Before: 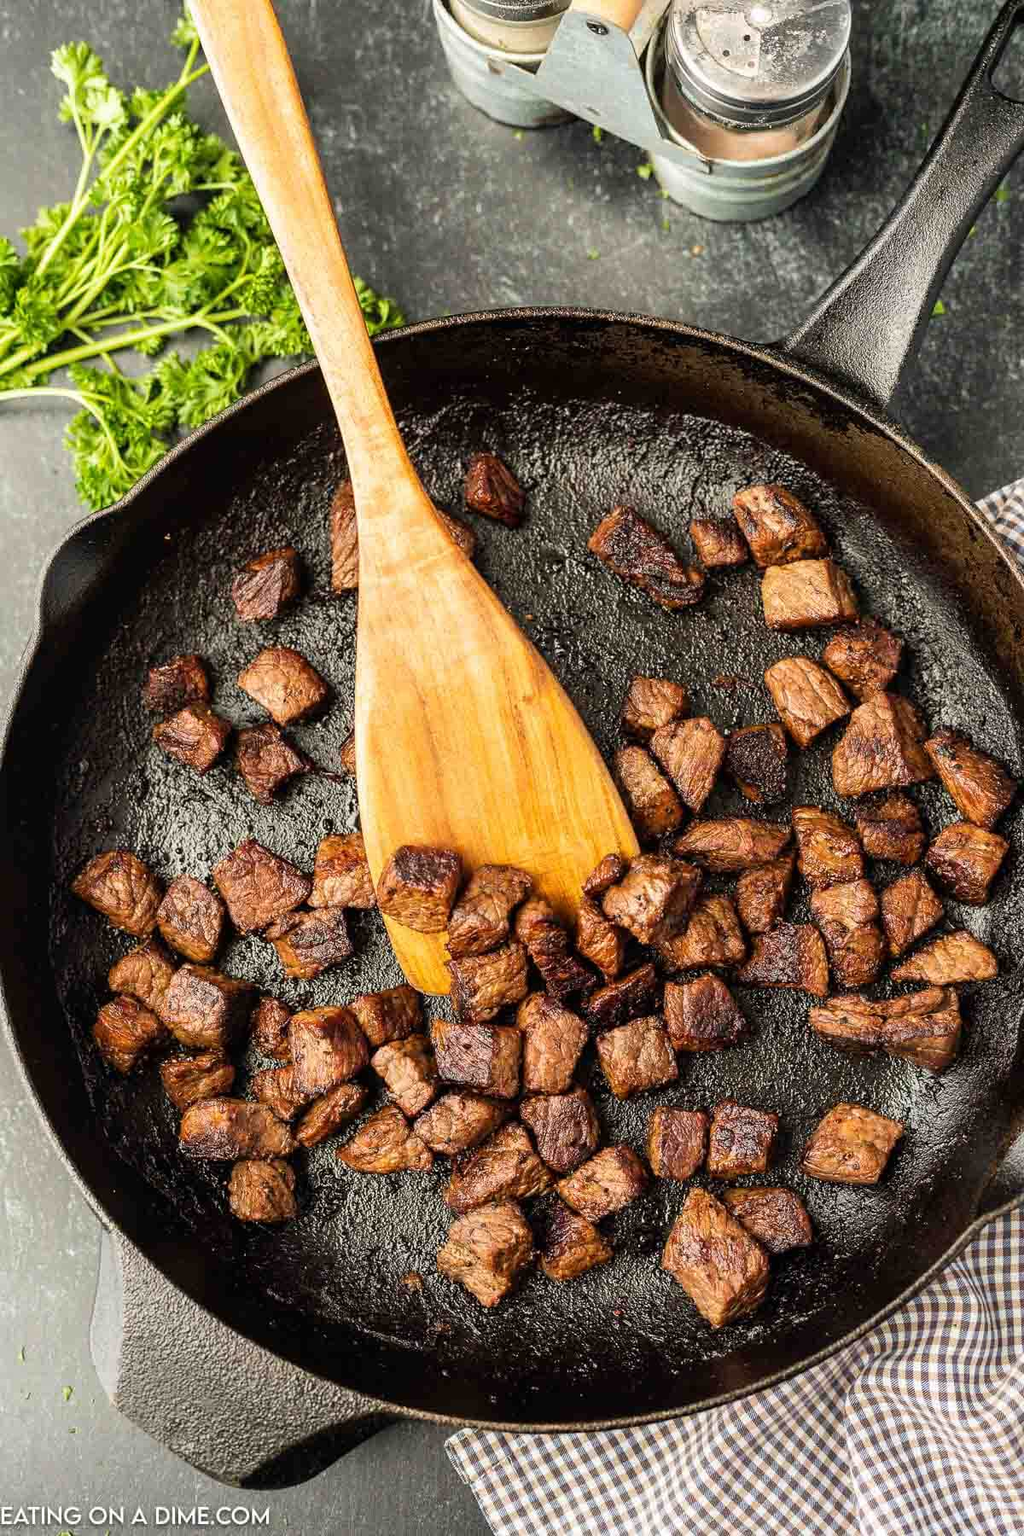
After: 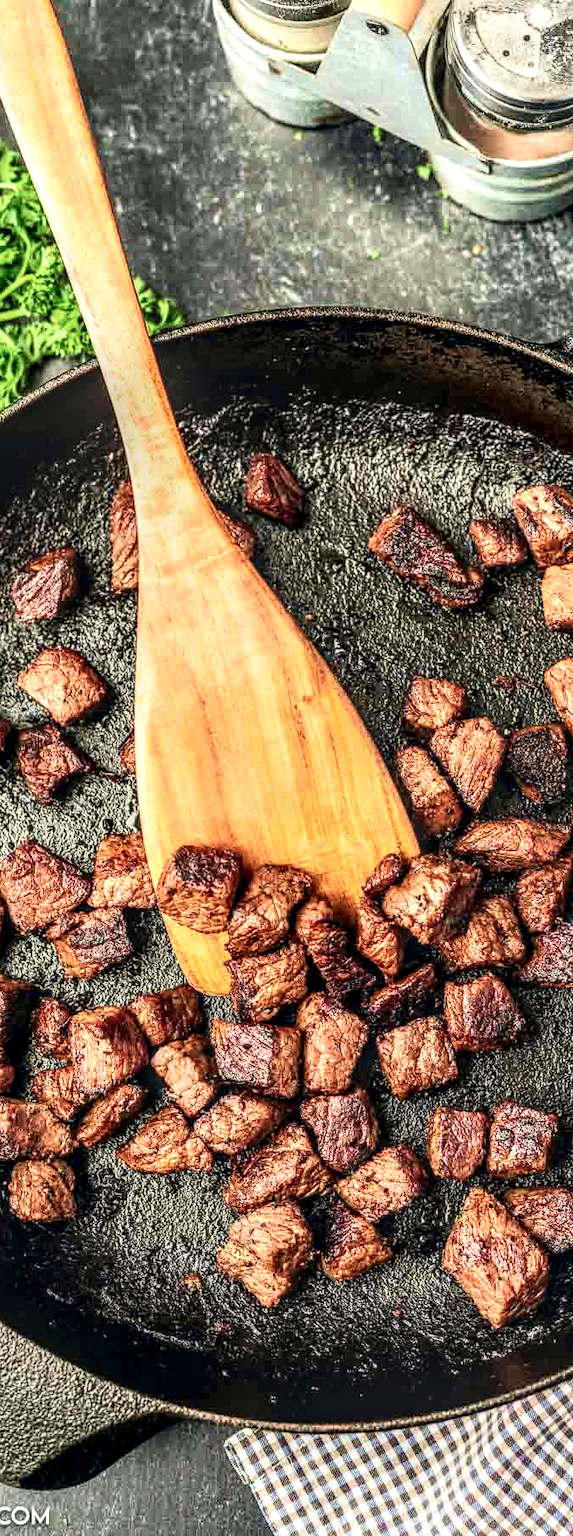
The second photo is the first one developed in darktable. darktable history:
tone curve: curves: ch0 [(0, 0.013) (0.104, 0.103) (0.258, 0.267) (0.448, 0.487) (0.709, 0.794) (0.886, 0.922) (0.994, 0.971)]; ch1 [(0, 0) (0.335, 0.298) (0.446, 0.413) (0.488, 0.484) (0.515, 0.508) (0.566, 0.593) (0.635, 0.661) (1, 1)]; ch2 [(0, 0) (0.314, 0.301) (0.437, 0.403) (0.502, 0.494) (0.528, 0.54) (0.557, 0.559) (0.612, 0.62) (0.715, 0.691) (1, 1)], color space Lab, independent channels, preserve colors none
color balance rgb: shadows lift › chroma 2.032%, shadows lift › hue 247.6°, global offset › luminance 0.529%, perceptual saturation grading › global saturation 0.276%
crop: left 21.576%, right 22.397%
local contrast: highlights 1%, shadows 3%, detail 182%
